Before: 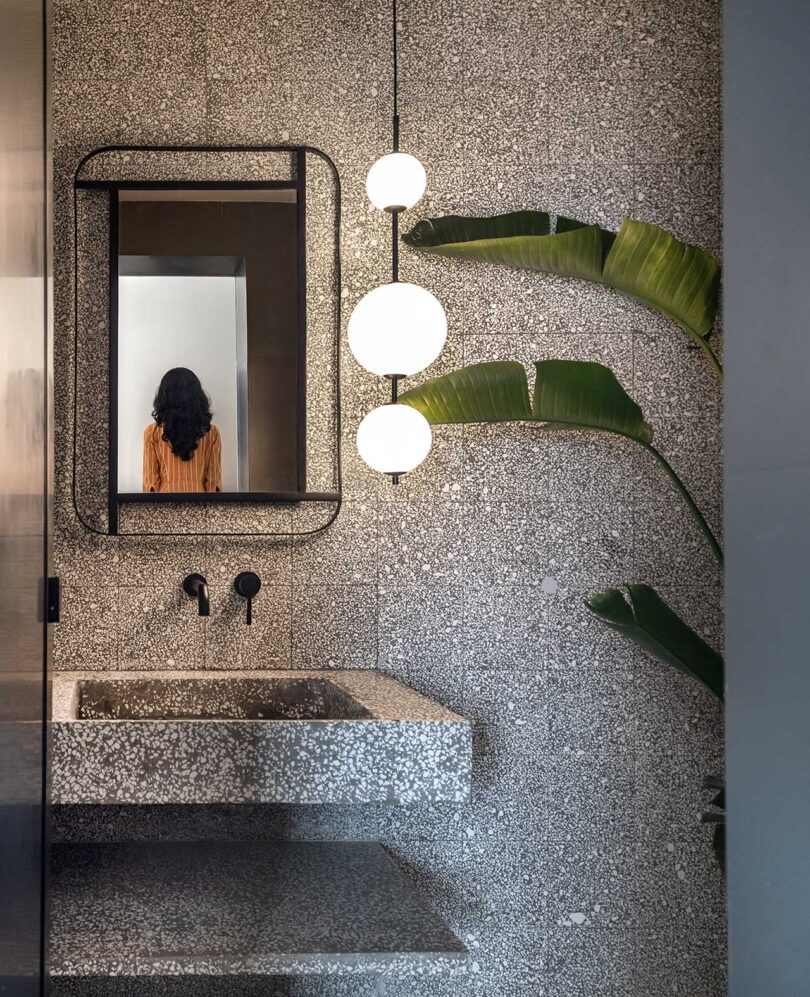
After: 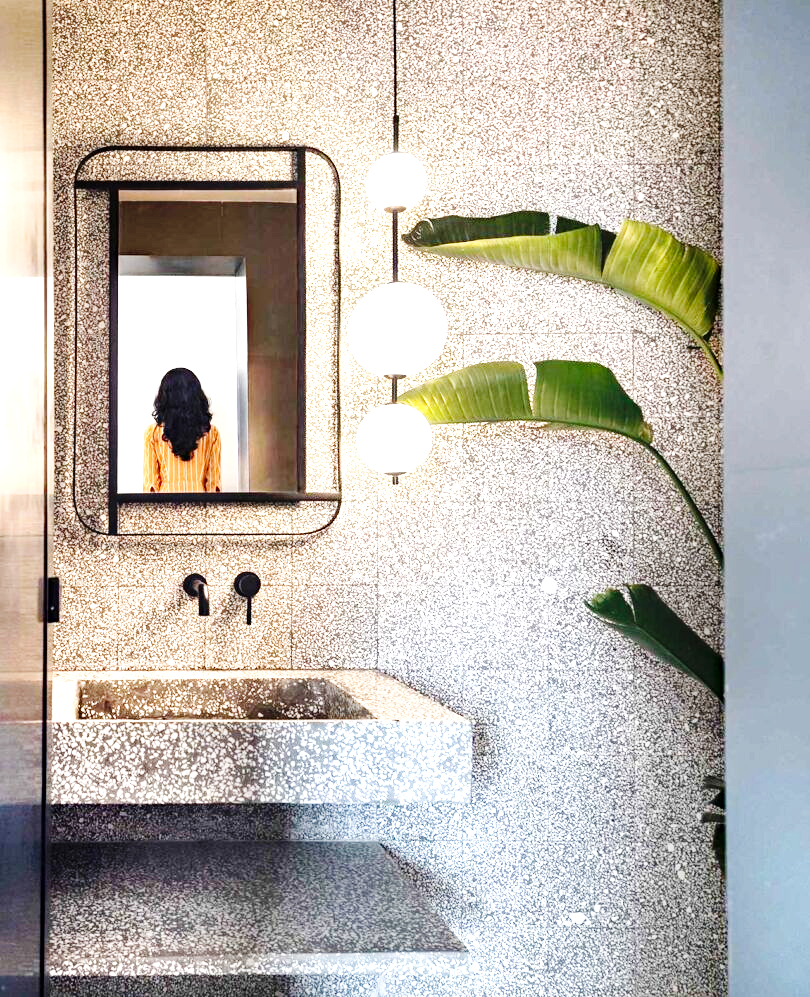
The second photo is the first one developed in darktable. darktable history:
contrast brightness saturation: saturation -0.049
exposure: black level correction 0, exposure 1.575 EV, compensate highlight preservation false
base curve: curves: ch0 [(0, 0) (0.036, 0.025) (0.121, 0.166) (0.206, 0.329) (0.605, 0.79) (1, 1)], preserve colors none
haze removal: compatibility mode true, adaptive false
